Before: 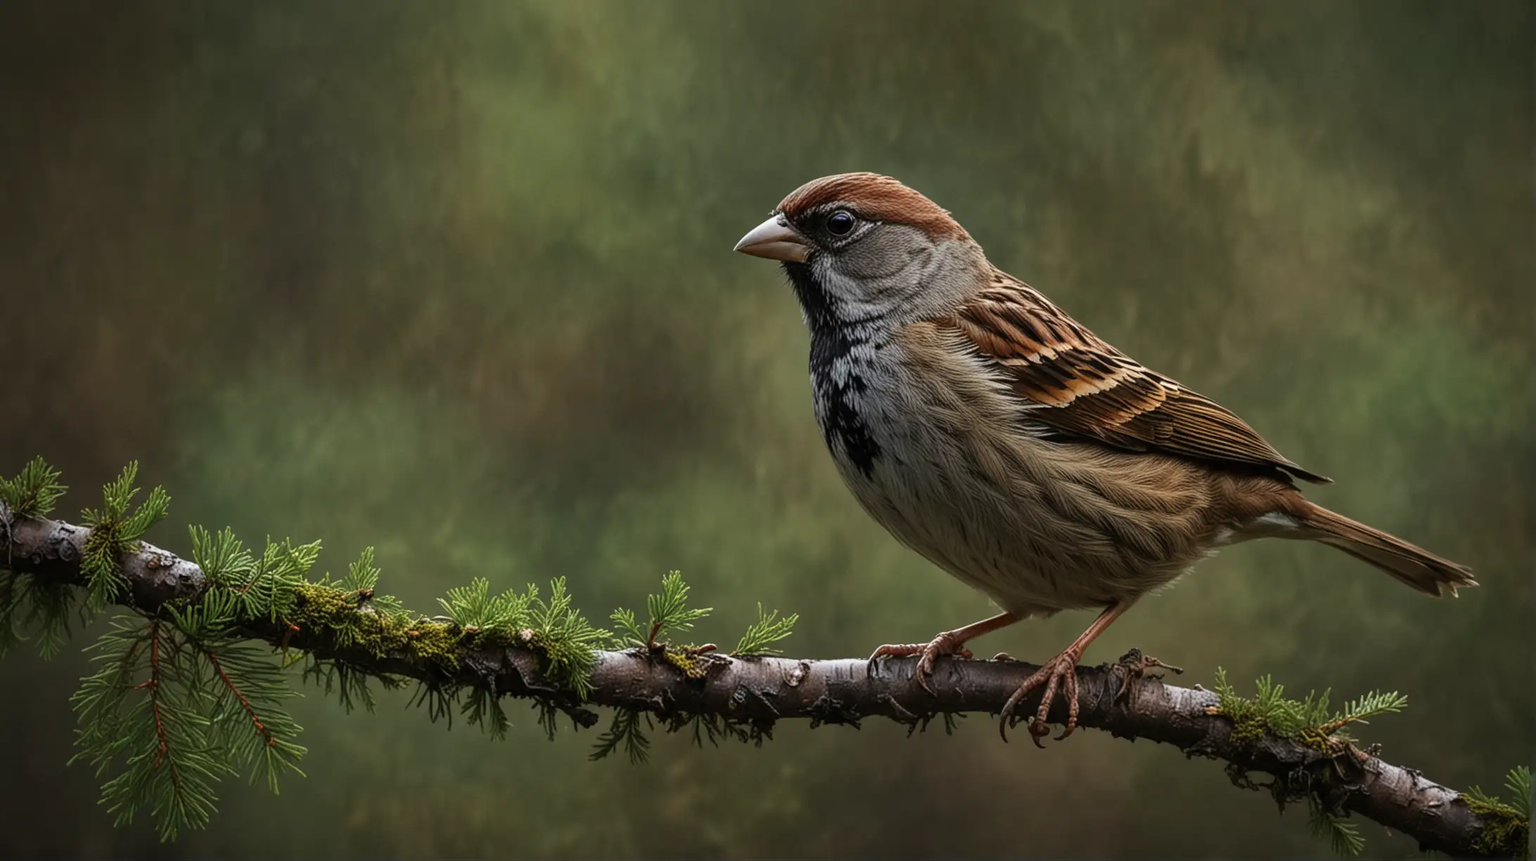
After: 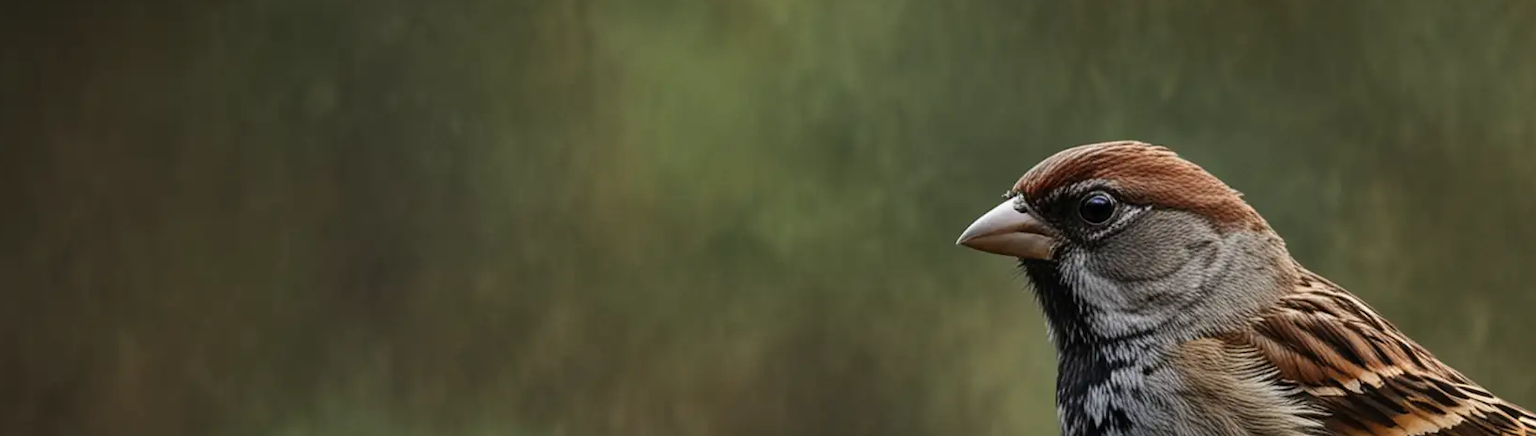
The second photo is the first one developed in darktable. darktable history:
crop: left 0.551%, top 7.631%, right 23.584%, bottom 53.878%
